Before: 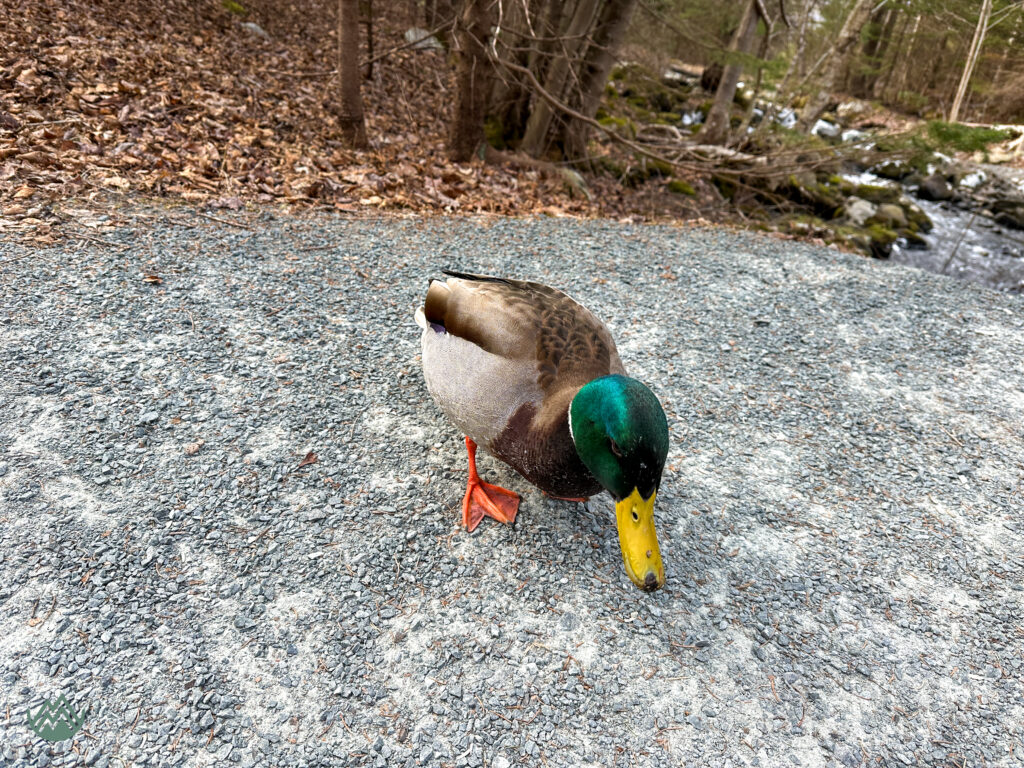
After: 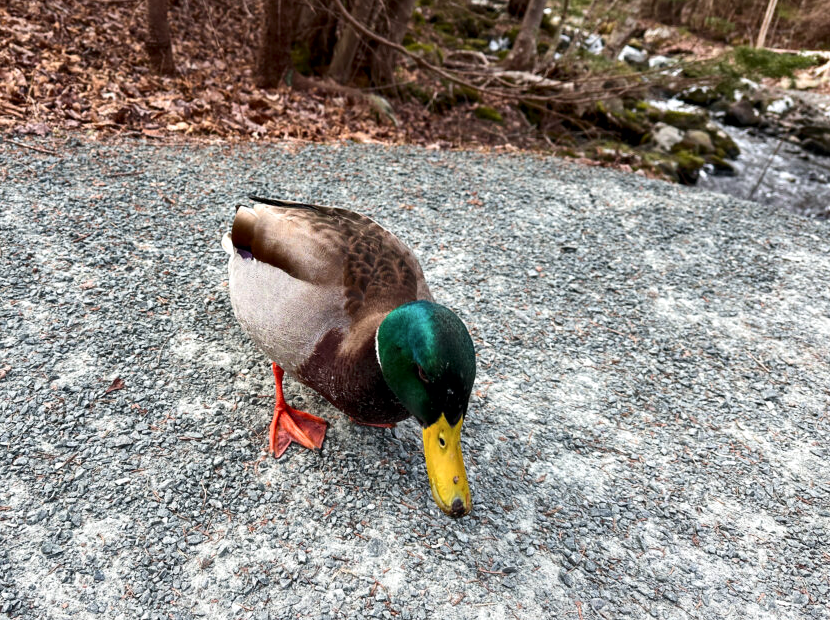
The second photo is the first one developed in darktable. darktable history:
crop: left 18.879%, top 9.691%, right 0.001%, bottom 9.556%
local contrast: mode bilateral grid, contrast 21, coarseness 51, detail 120%, midtone range 0.2
tone curve: curves: ch0 [(0, 0) (0.227, 0.17) (0.766, 0.774) (1, 1)]; ch1 [(0, 0) (0.114, 0.127) (0.437, 0.452) (0.498, 0.498) (0.529, 0.541) (0.579, 0.589) (1, 1)]; ch2 [(0, 0) (0.233, 0.259) (0.493, 0.492) (0.587, 0.573) (1, 1)], color space Lab, independent channels, preserve colors none
levels: mode automatic
